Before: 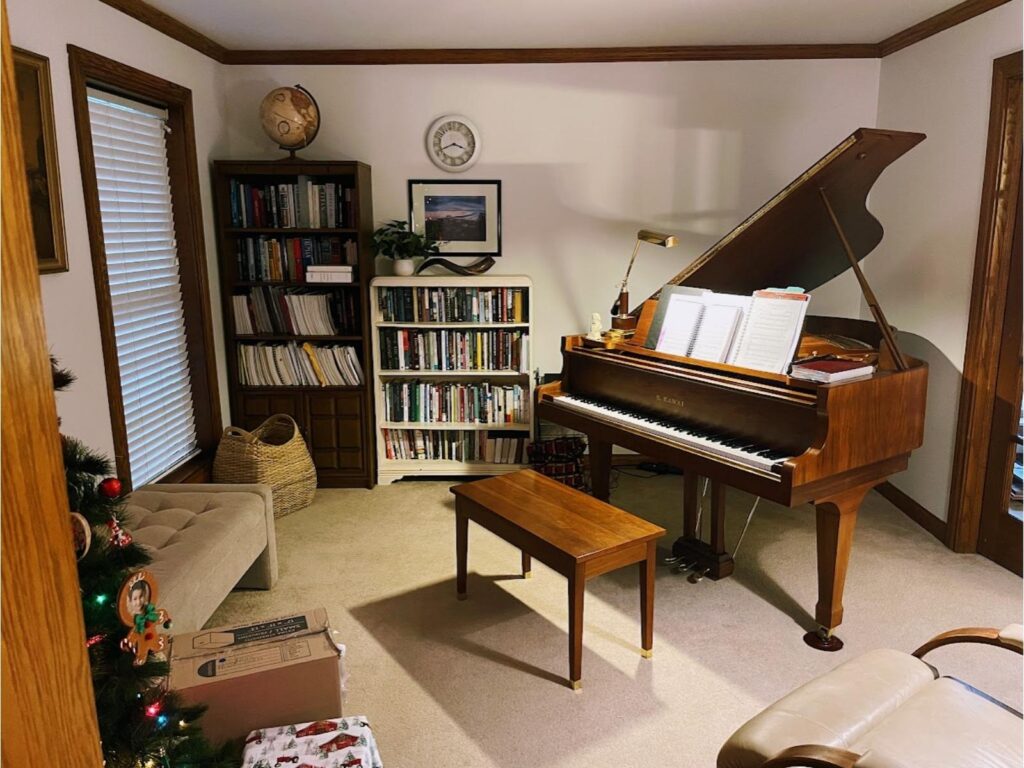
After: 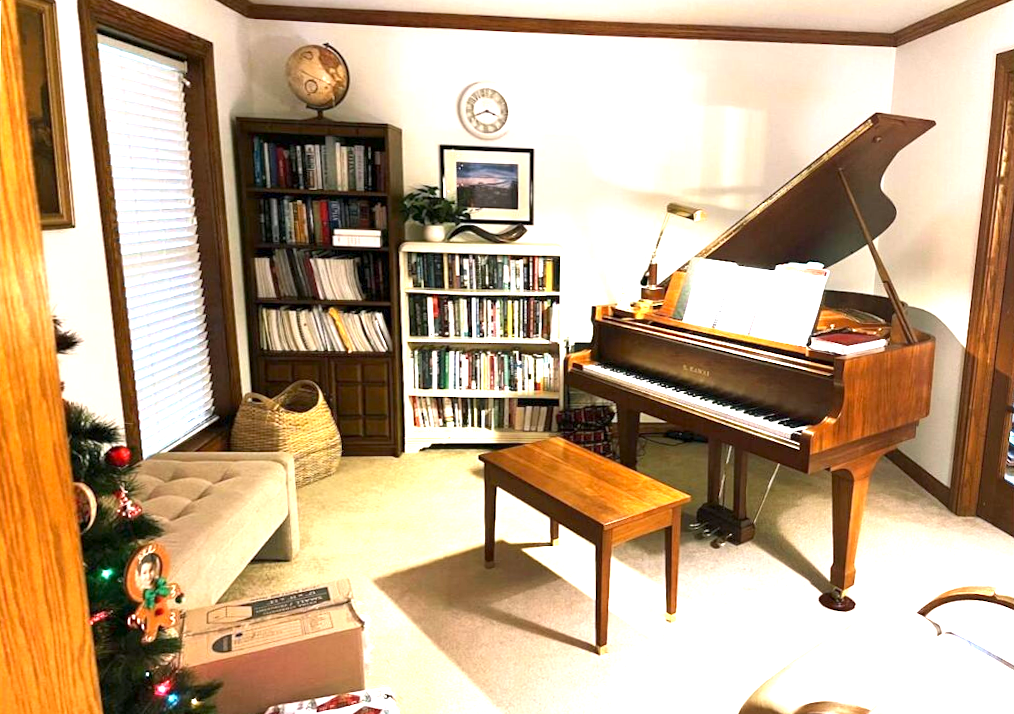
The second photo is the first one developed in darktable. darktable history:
rotate and perspective: rotation 0.679°, lens shift (horizontal) 0.136, crop left 0.009, crop right 0.991, crop top 0.078, crop bottom 0.95
exposure: black level correction 0.001, exposure 1.719 EV, compensate exposure bias true, compensate highlight preservation false
